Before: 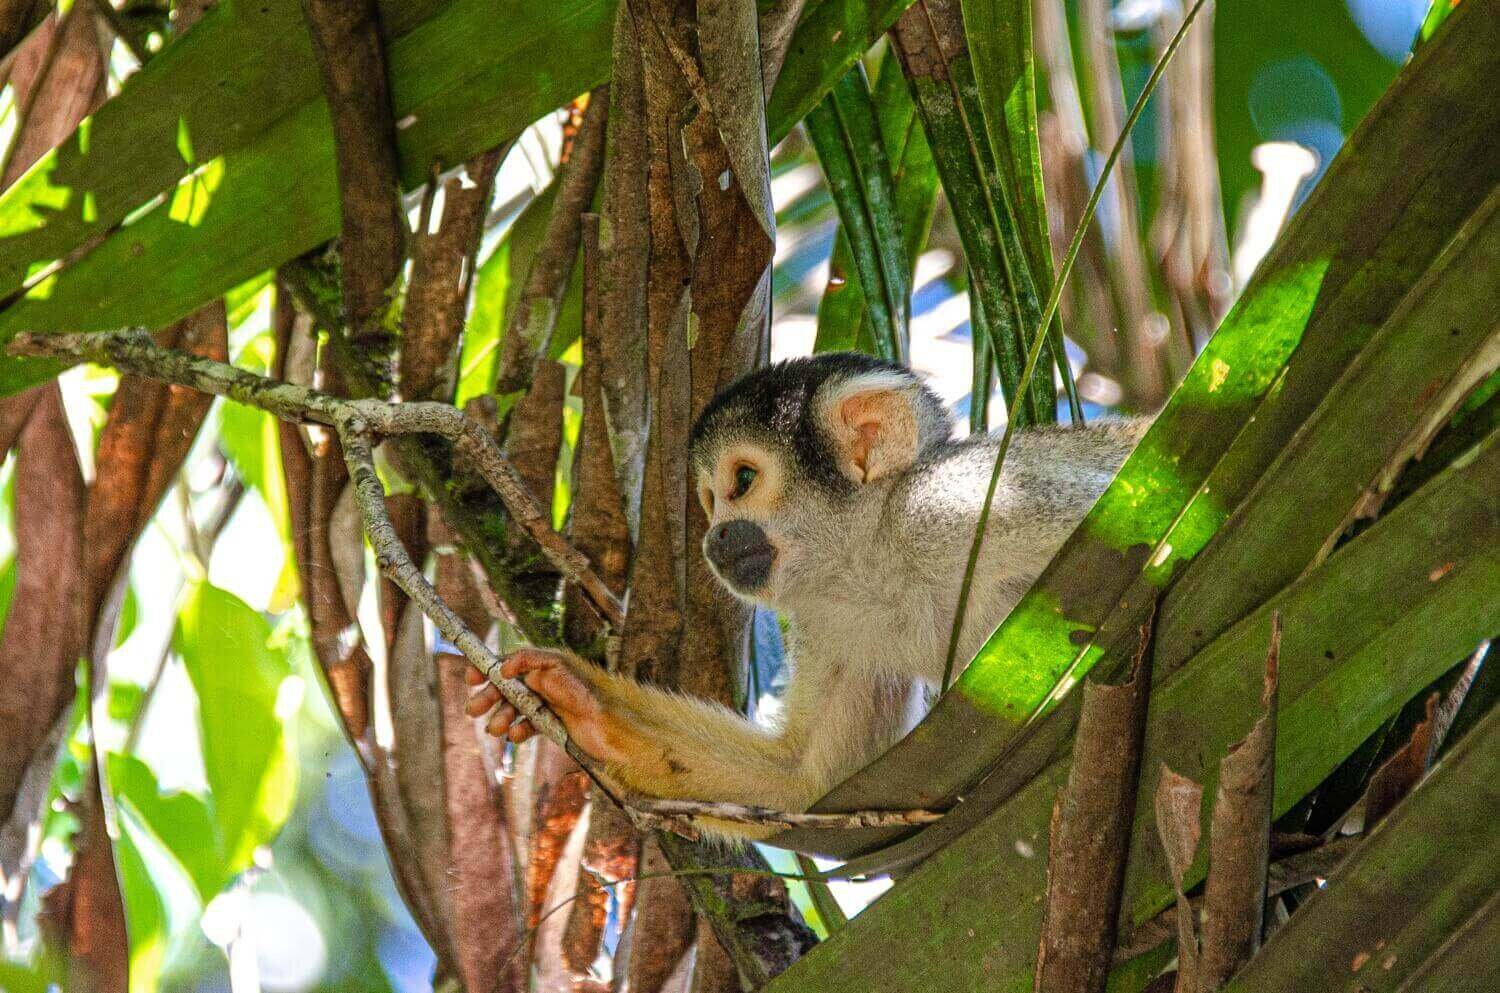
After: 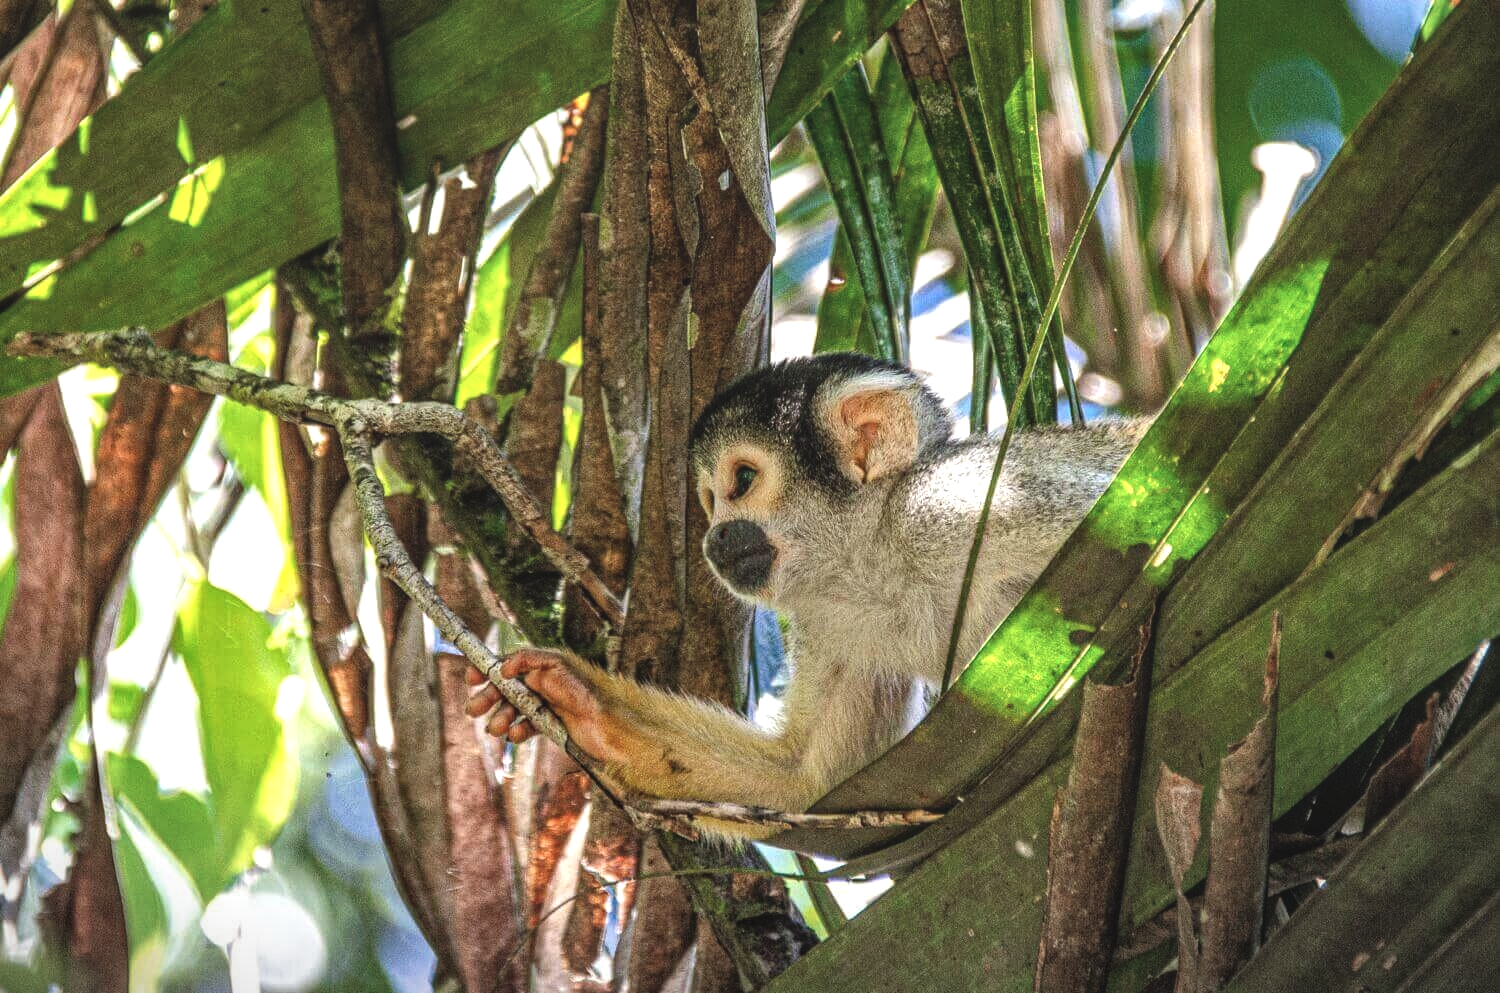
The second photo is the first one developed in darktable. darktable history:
local contrast: detail 154%
vignetting: fall-off start 100.37%, fall-off radius 65.39%, center (-0.066, -0.31), automatic ratio true
exposure: black level correction -0.023, exposure -0.031 EV, compensate exposure bias true, compensate highlight preservation false
